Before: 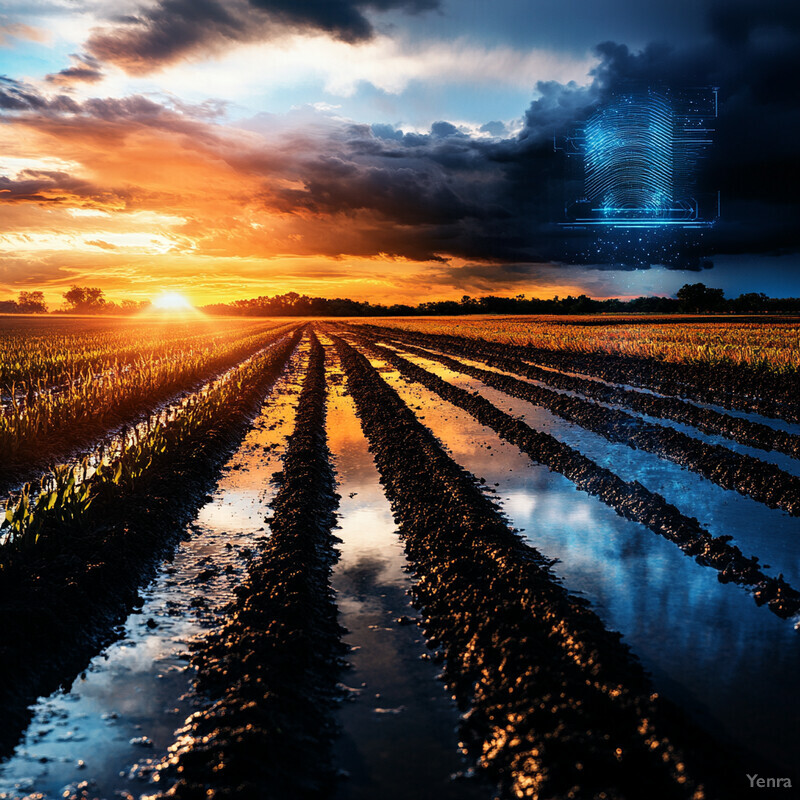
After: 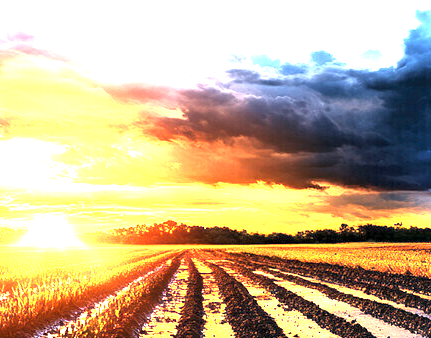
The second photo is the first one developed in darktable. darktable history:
local contrast: mode bilateral grid, contrast 50, coarseness 50, detail 150%, midtone range 0.2
crop: left 15.306%, top 9.065%, right 30.789%, bottom 48.638%
exposure: black level correction 0, exposure 2.327 EV, compensate exposure bias true, compensate highlight preservation false
white balance: red 0.967, blue 1.049
